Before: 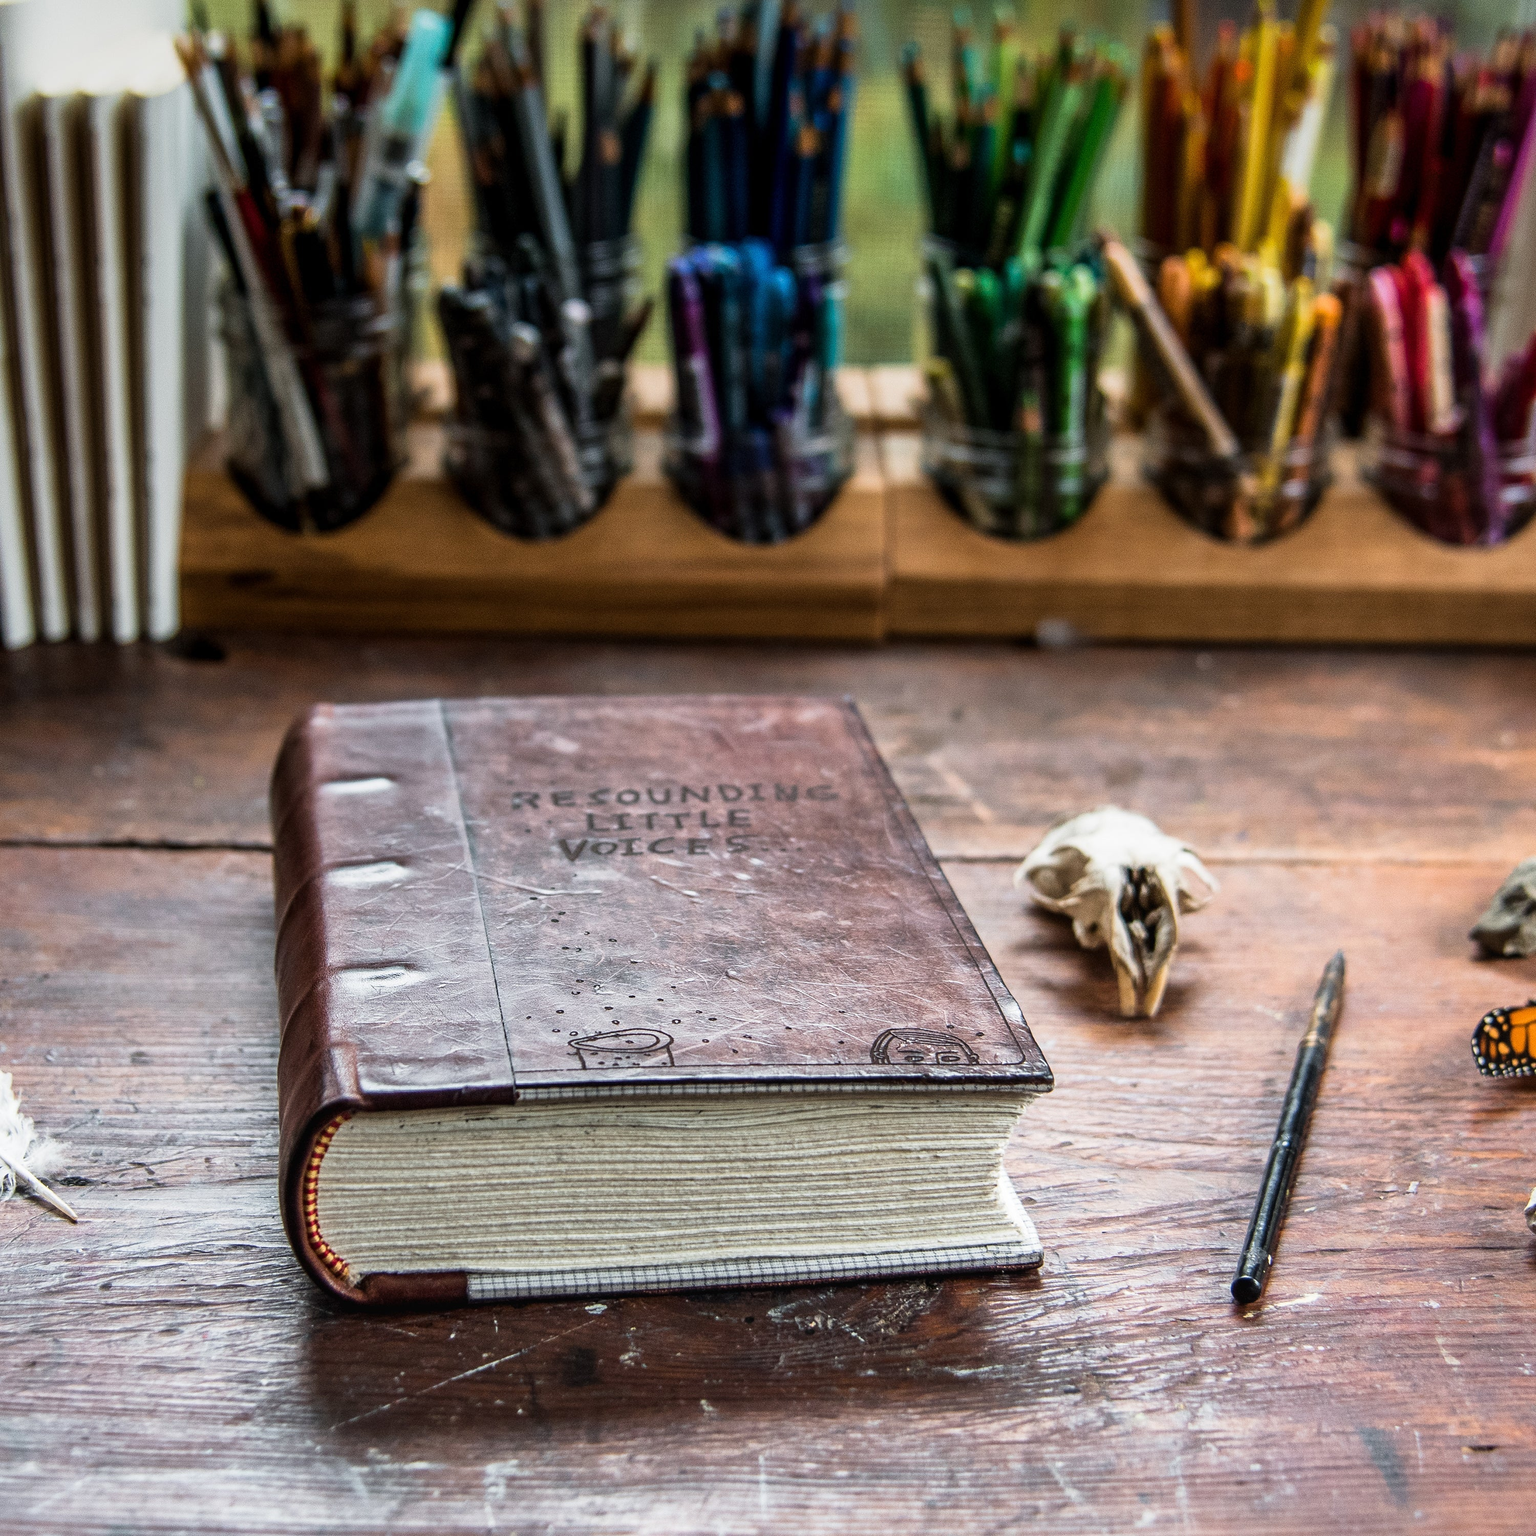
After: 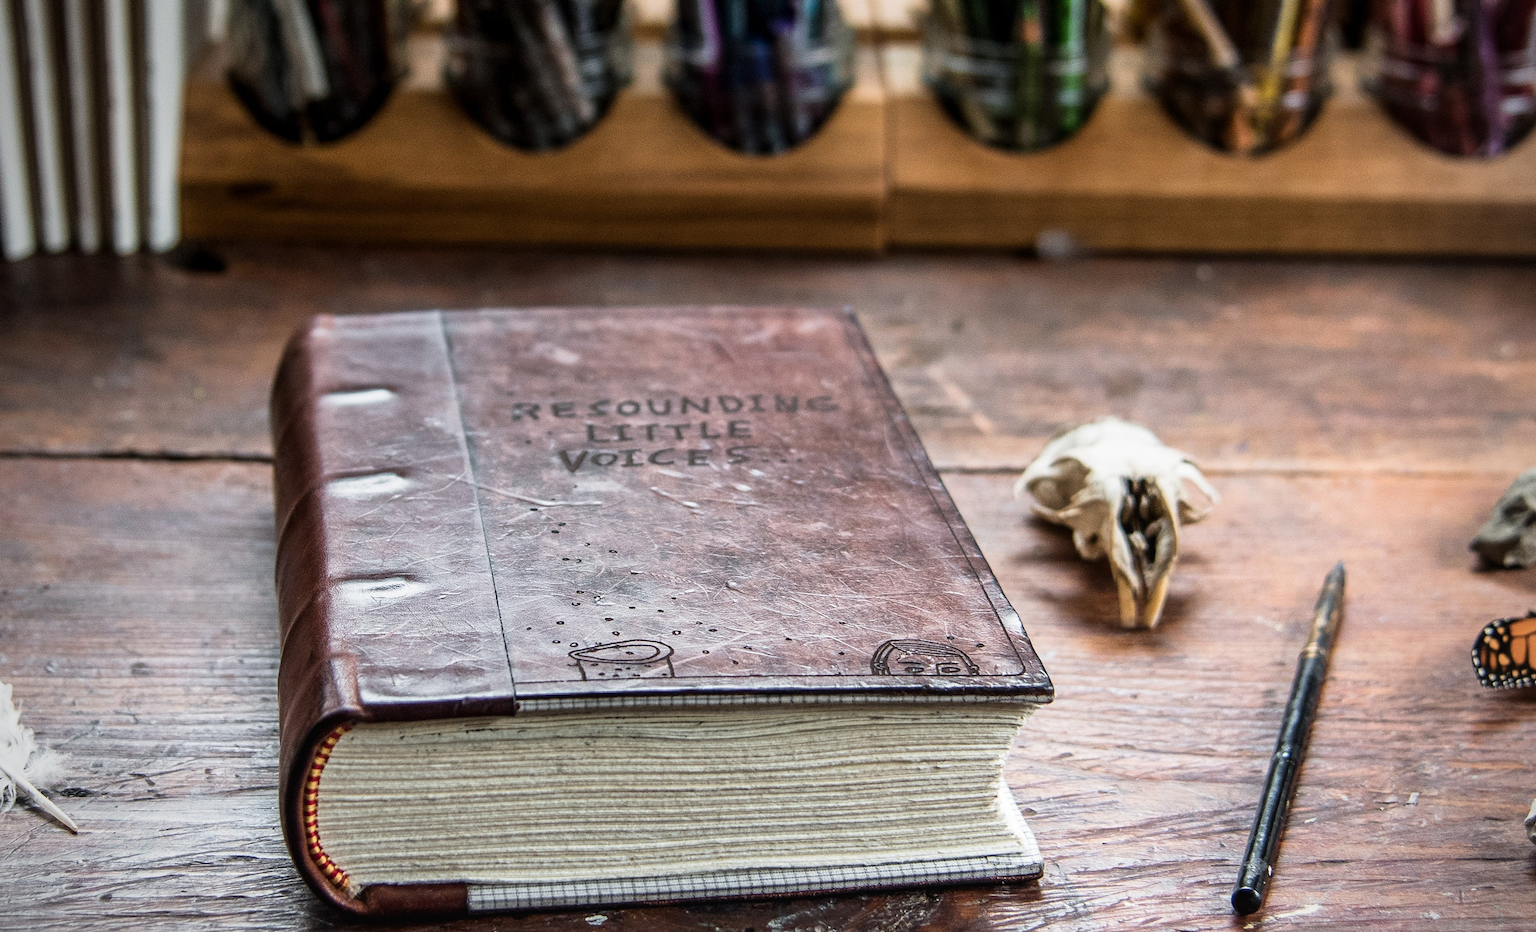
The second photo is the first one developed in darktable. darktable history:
vignetting: on, module defaults
crop and rotate: top 25.357%, bottom 13.942%
